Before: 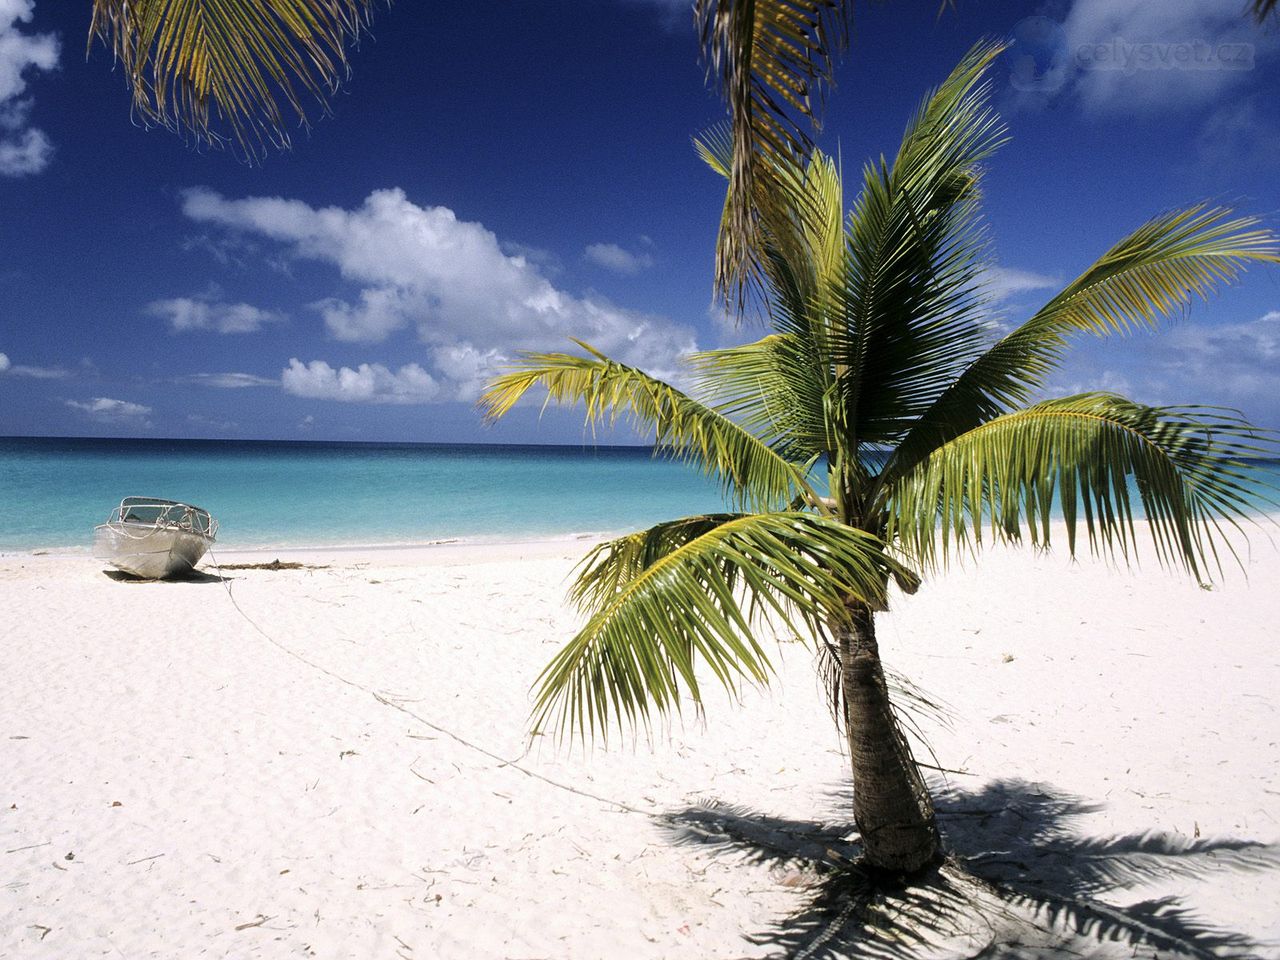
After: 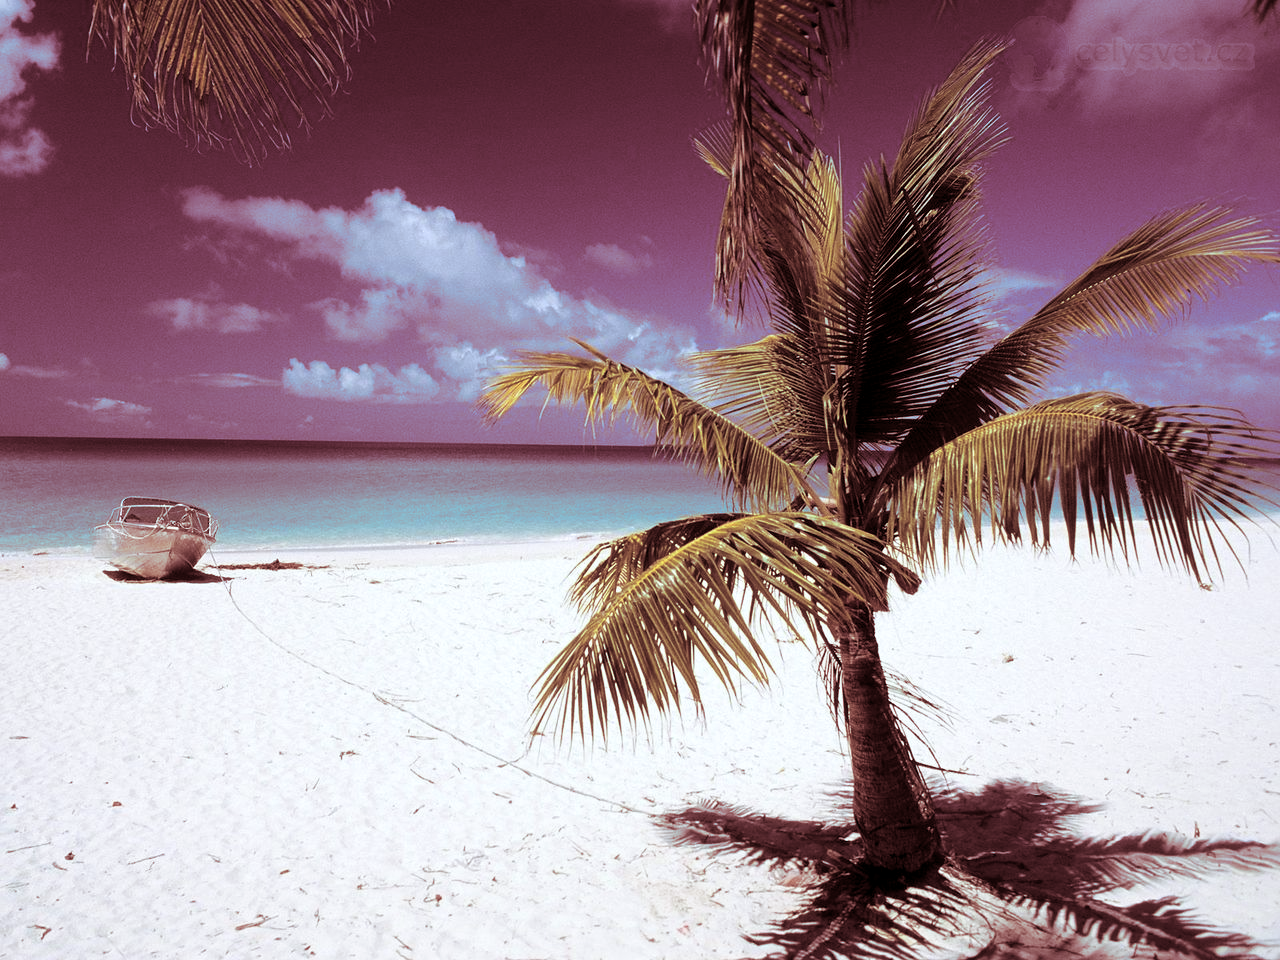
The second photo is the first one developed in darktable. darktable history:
tone equalizer: on, module defaults
color correction: highlights a* -3.28, highlights b* -6.24, shadows a* 3.1, shadows b* 5.19
split-toning: highlights › saturation 0, balance -61.83
